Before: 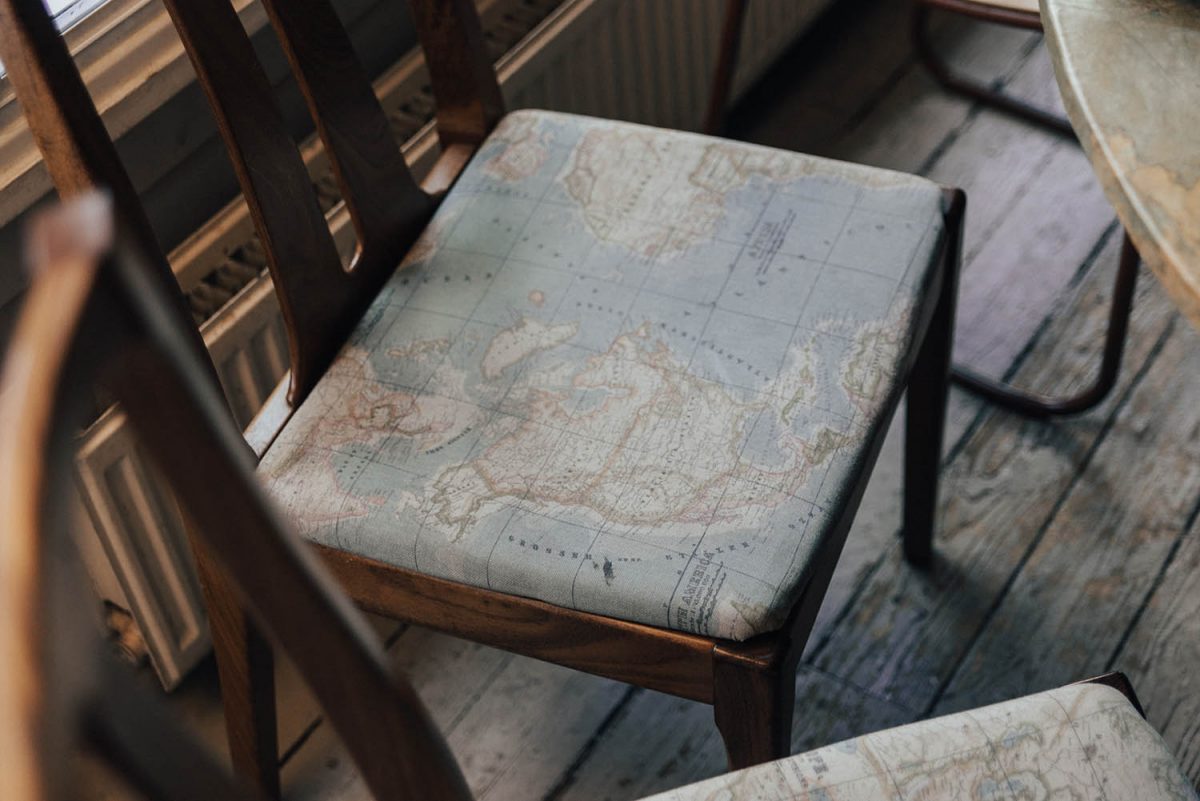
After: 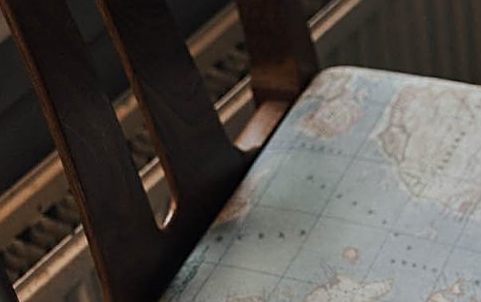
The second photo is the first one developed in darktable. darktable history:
crop: left 15.574%, top 5.444%, right 44.321%, bottom 56.733%
sharpen: on, module defaults
